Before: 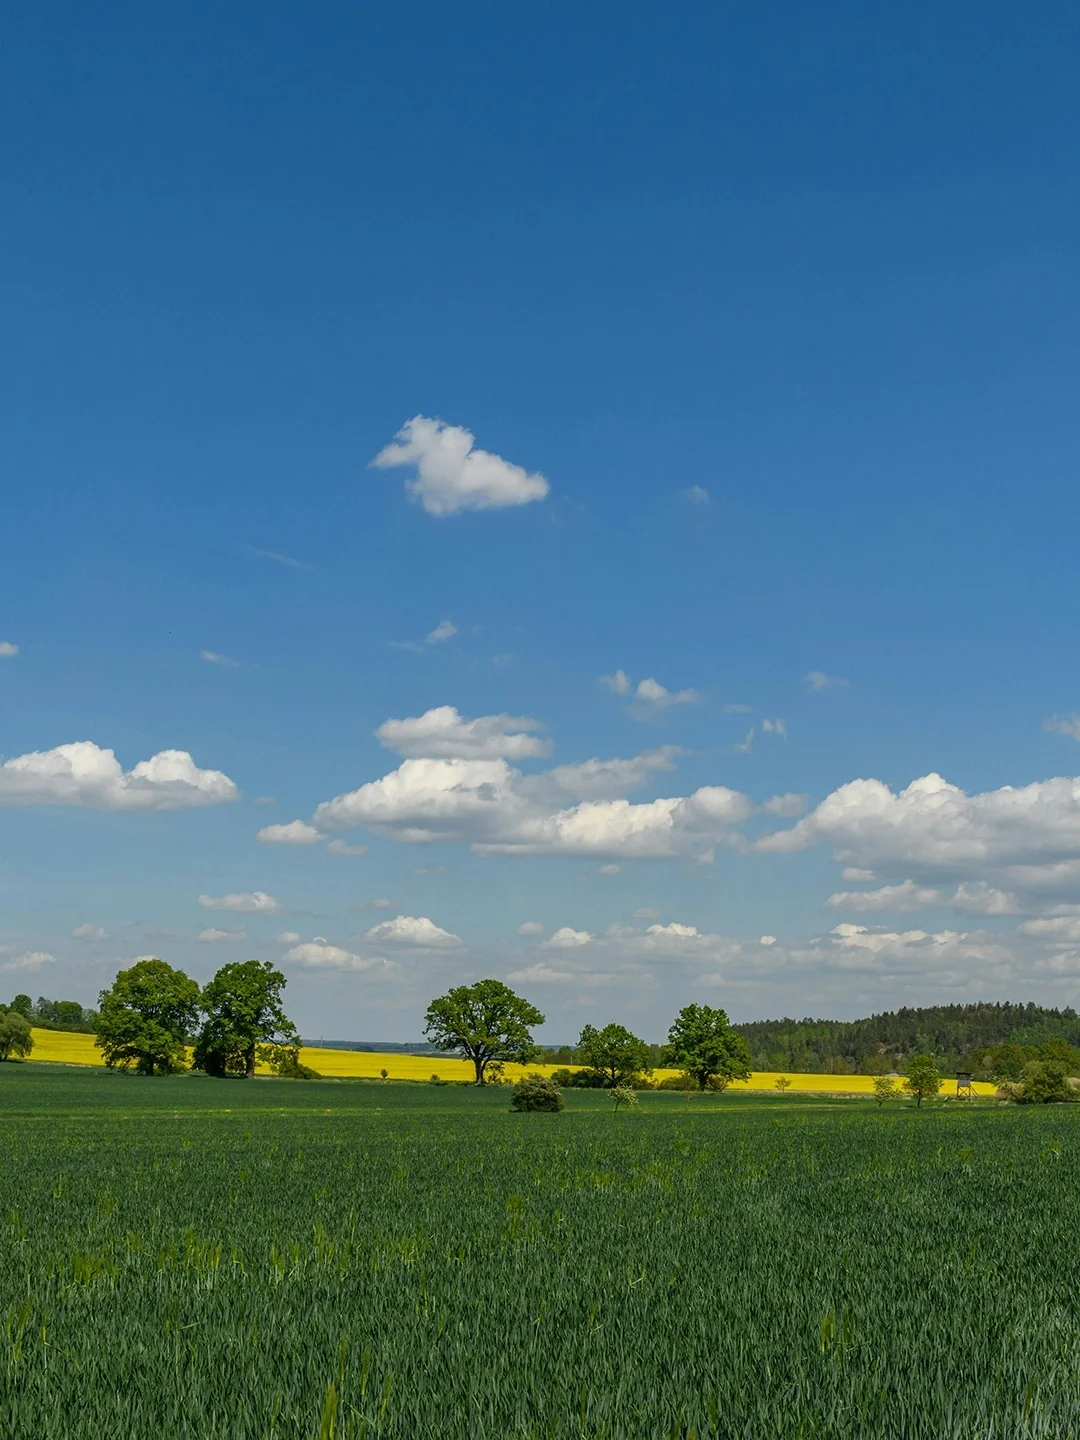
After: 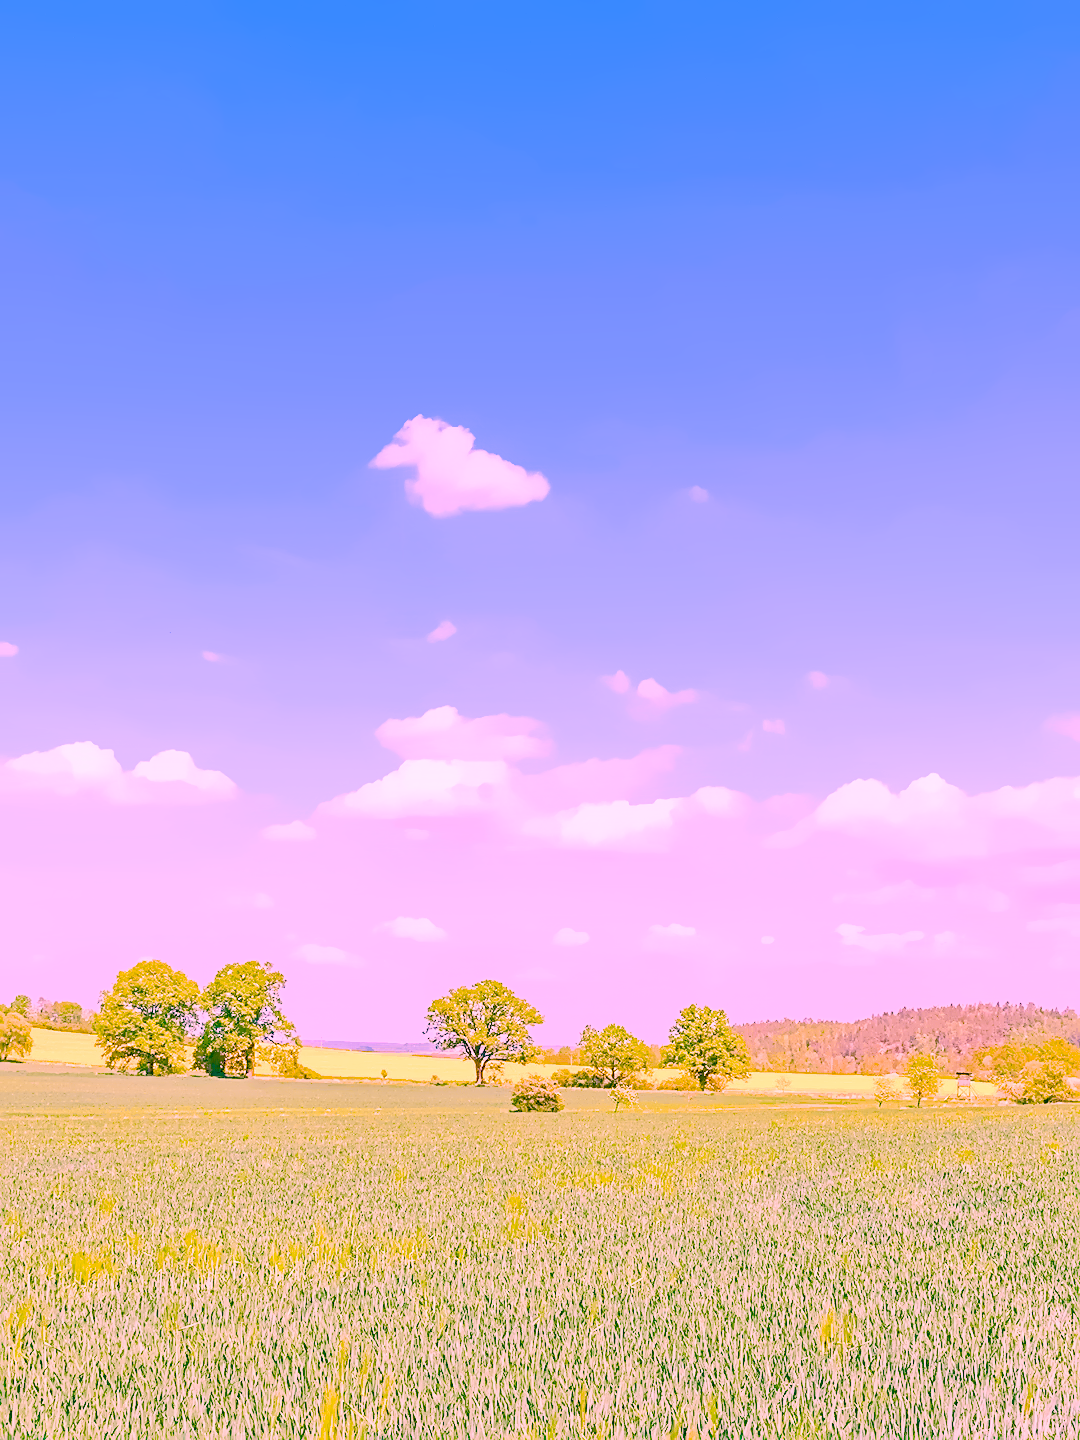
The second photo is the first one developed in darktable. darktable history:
haze removal: compatibility mode true, adaptive false
color balance rgb: linear chroma grading › global chroma 9%, perceptual saturation grading › global saturation 36%, perceptual saturation grading › shadows 35%, perceptual brilliance grading › global brilliance 15%, perceptual brilliance grading › shadows -35%, global vibrance 15%
exposure: black level correction 0, exposure 0.953 EV, compensate exposure bias true, compensate highlight preservation false
filmic rgb: black relative exposure -7.15 EV, white relative exposure 5.36 EV, hardness 3.02, color science v6 (2022)
highlight reconstruction: iterations 1, diameter of reconstruction 64 px
lens correction: scale 1.01, crop 1, focal 85, aperture 2.8, distance 7.77, camera "Canon EOS RP", lens "Canon RF 85mm F2 MACRO IS STM"
sharpen: on, module defaults
tone equalizer "relight: fill-in": -7 EV 0.15 EV, -6 EV 0.6 EV, -5 EV 1.15 EV, -4 EV 1.33 EV, -3 EV 1.15 EV, -2 EV 0.6 EV, -1 EV 0.15 EV, mask exposure compensation -0.5 EV
white balance: red 2.061, blue 1.59
denoise (profiled): preserve shadows 1.45, scattering 0.004, a [-1, 0, 0], compensate highlight preservation false
